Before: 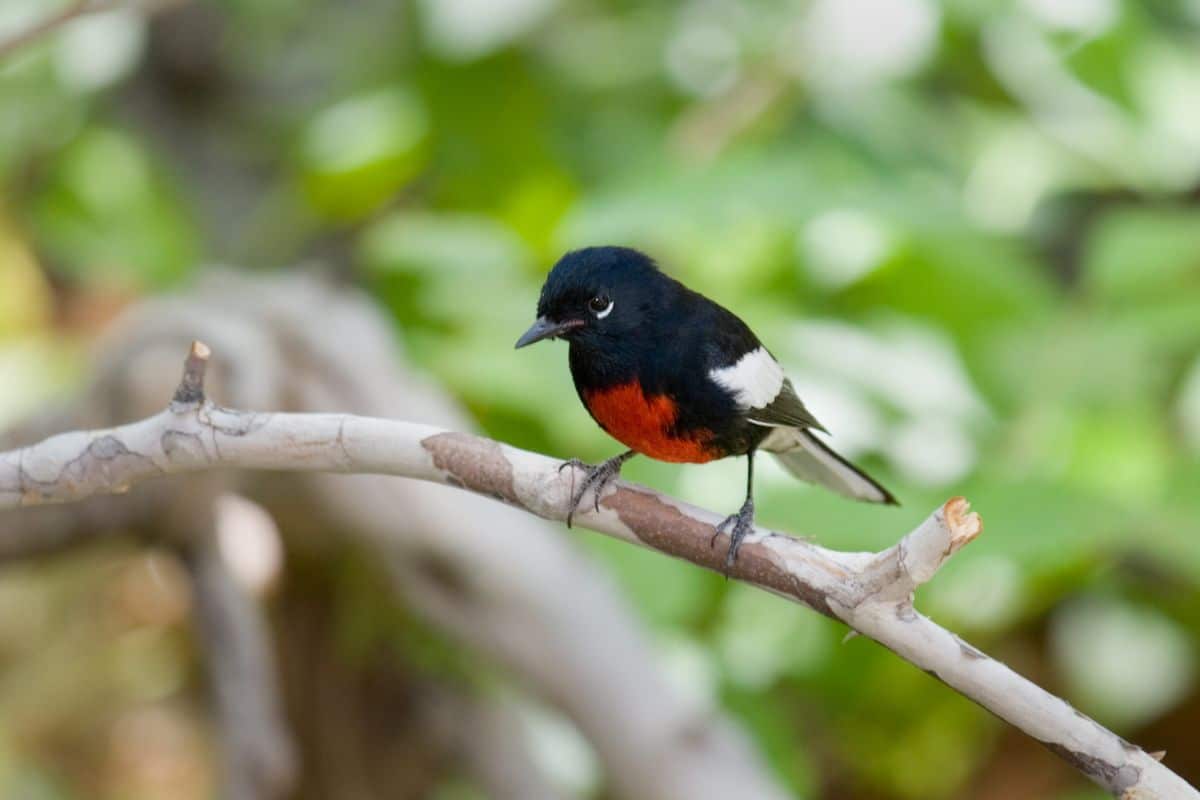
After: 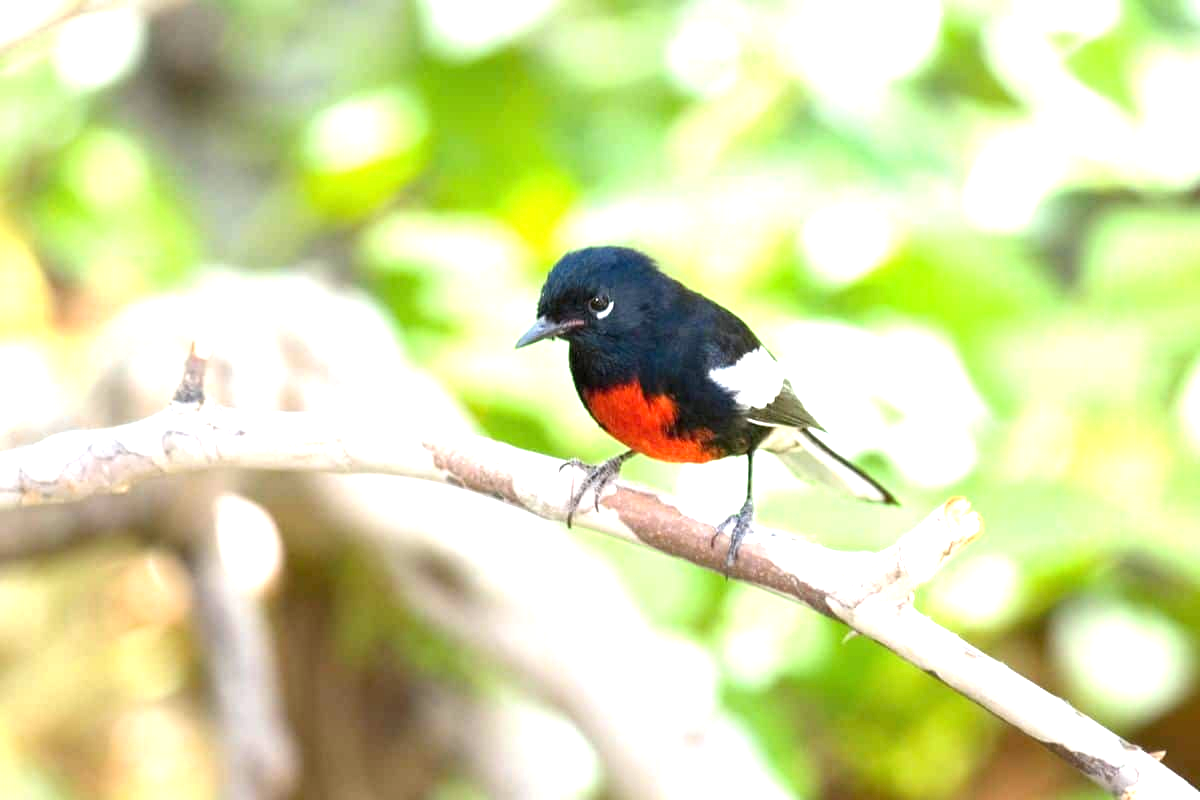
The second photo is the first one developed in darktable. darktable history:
exposure: black level correction 0, exposure 1.664 EV, compensate highlight preservation false
